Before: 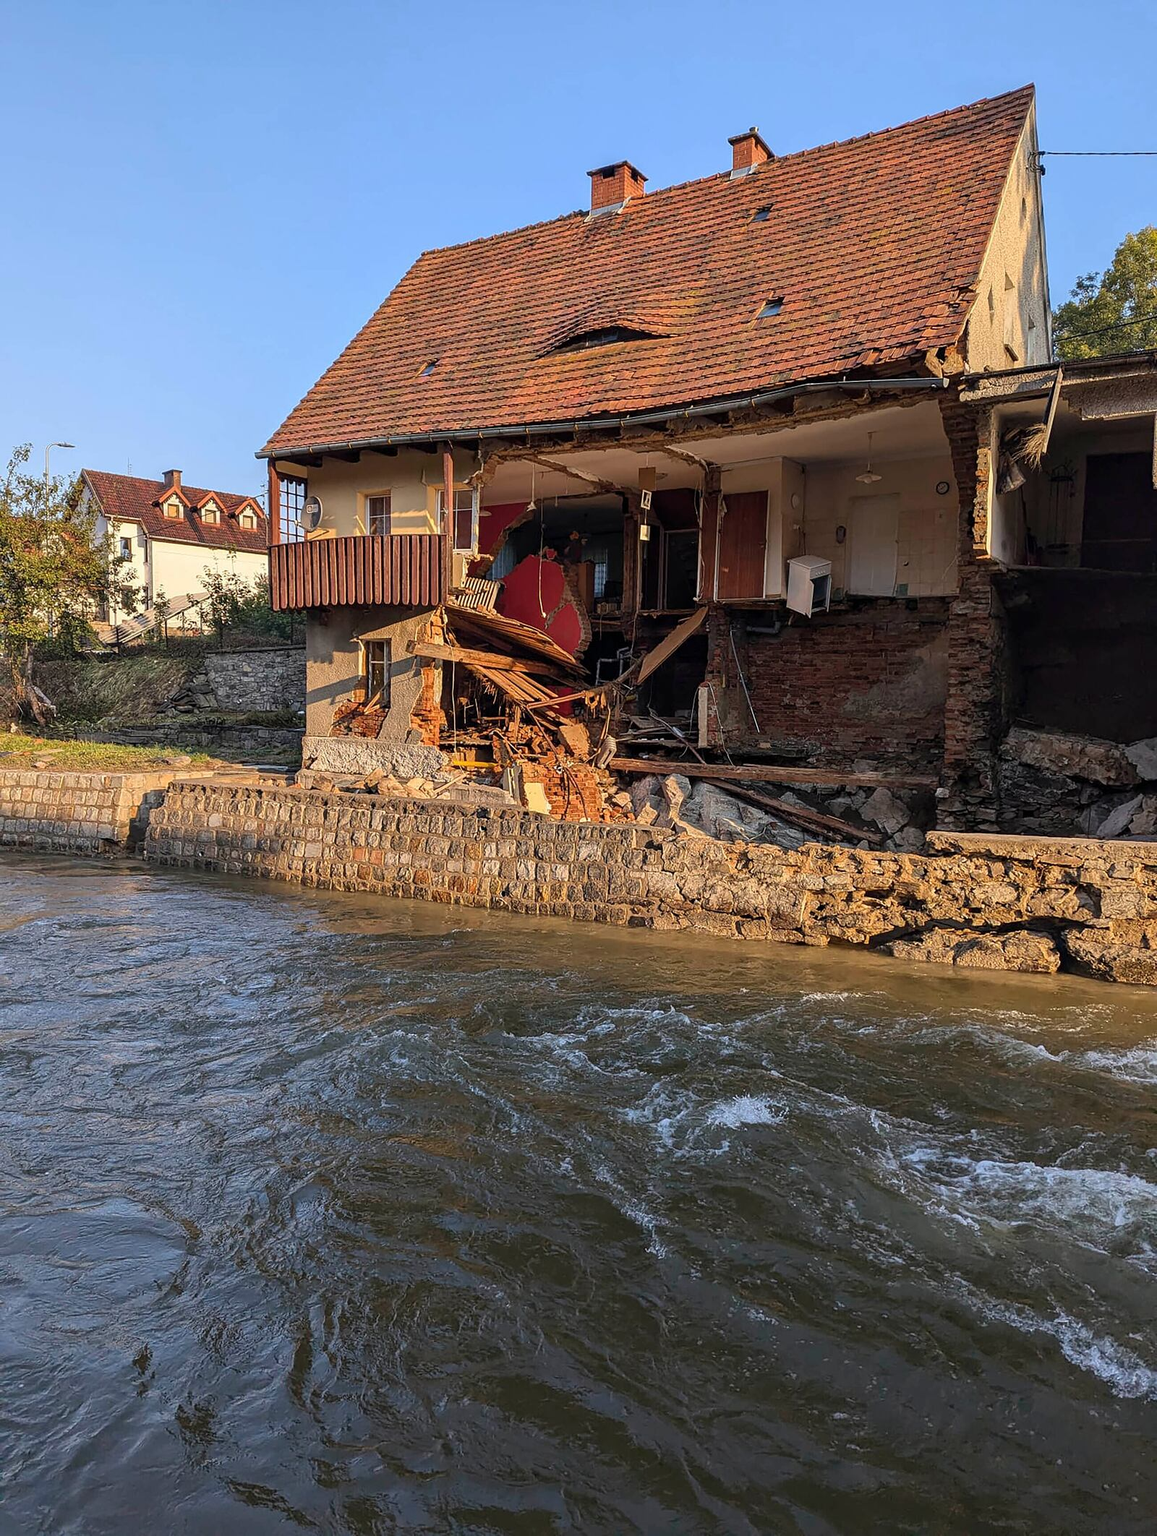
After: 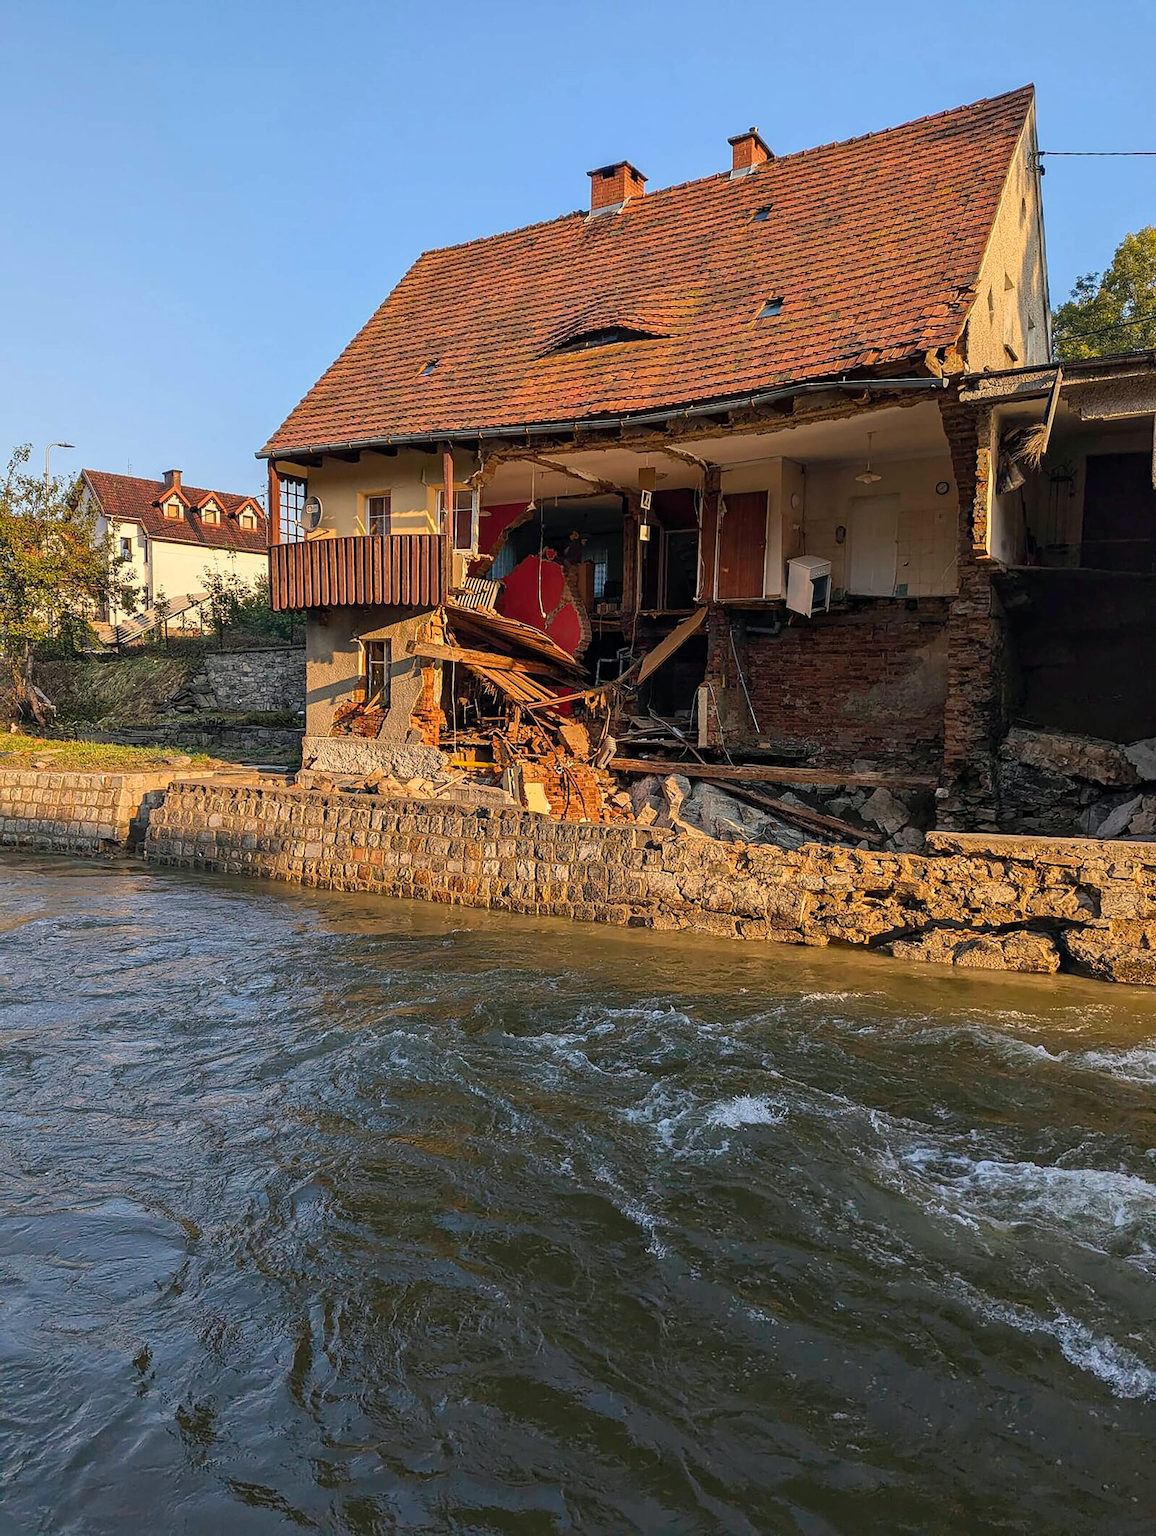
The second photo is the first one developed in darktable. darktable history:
color balance rgb: shadows lift › chroma 2%, shadows lift › hue 135.23°, highlights gain › chroma 3.071%, highlights gain › hue 77.06°, perceptual saturation grading › global saturation 2.168%, perceptual saturation grading › highlights -2.511%, perceptual saturation grading › mid-tones 3.383%, perceptual saturation grading › shadows 7.554%, global vibrance 20%
